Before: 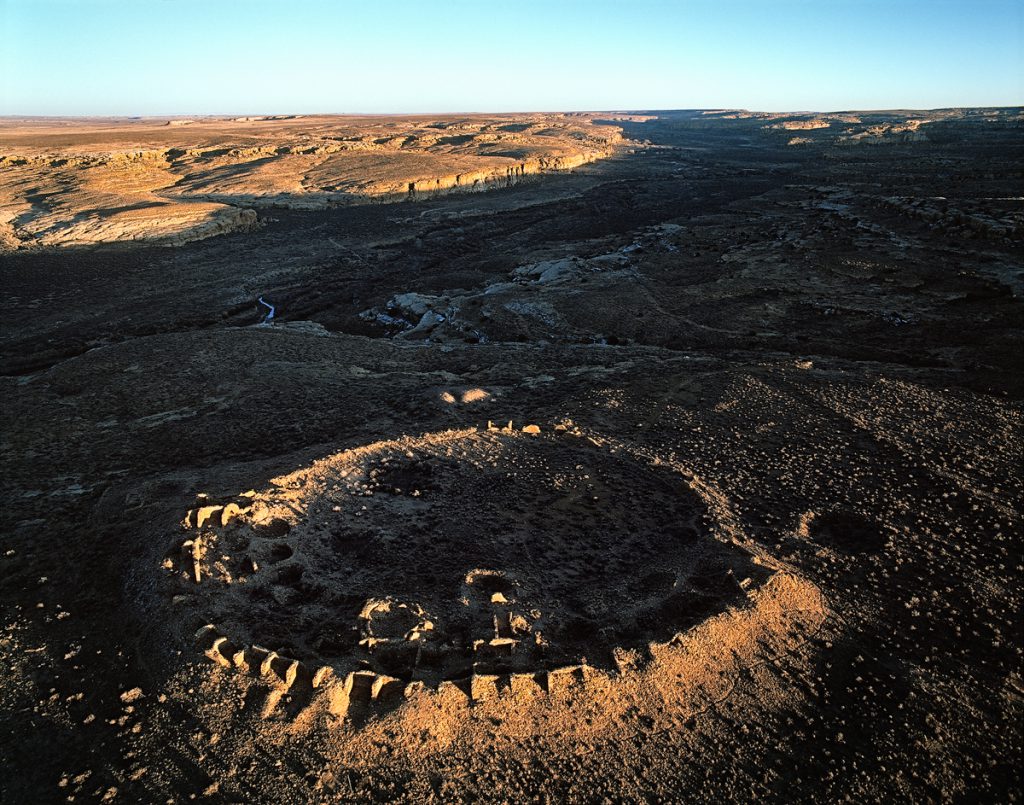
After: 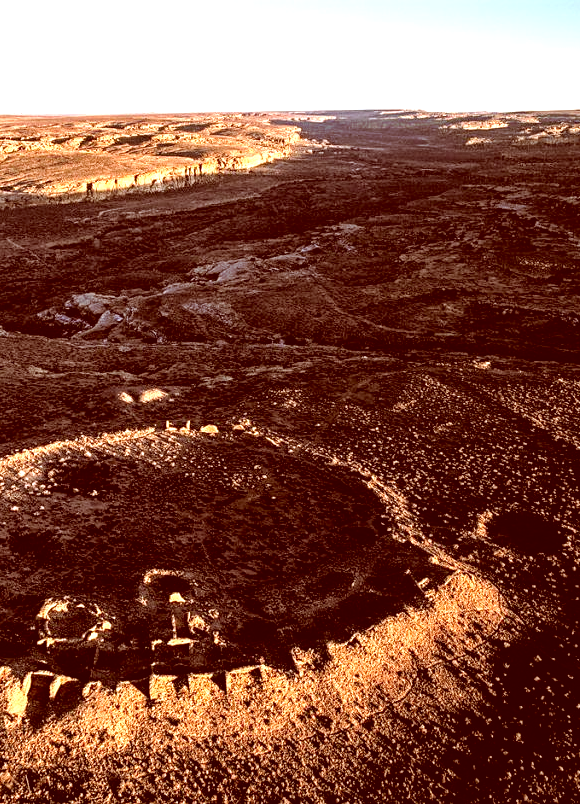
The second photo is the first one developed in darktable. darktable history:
exposure: black level correction 0.001, exposure 1 EV, compensate highlight preservation false
crop: left 31.458%, top 0%, right 11.876%
local contrast: detail 130%
color correction: highlights a* 9.03, highlights b* 8.71, shadows a* 40, shadows b* 40, saturation 0.8
tone curve: curves: ch0 [(0, 0) (0.003, 0.003) (0.011, 0.01) (0.025, 0.023) (0.044, 0.042) (0.069, 0.065) (0.1, 0.094) (0.136, 0.128) (0.177, 0.167) (0.224, 0.211) (0.277, 0.261) (0.335, 0.315) (0.399, 0.375) (0.468, 0.441) (0.543, 0.543) (0.623, 0.623) (0.709, 0.709) (0.801, 0.801) (0.898, 0.898) (1, 1)], preserve colors none
rgb curve: curves: ch0 [(0, 0) (0.136, 0.078) (0.262, 0.245) (0.414, 0.42) (1, 1)], compensate middle gray true, preserve colors basic power
